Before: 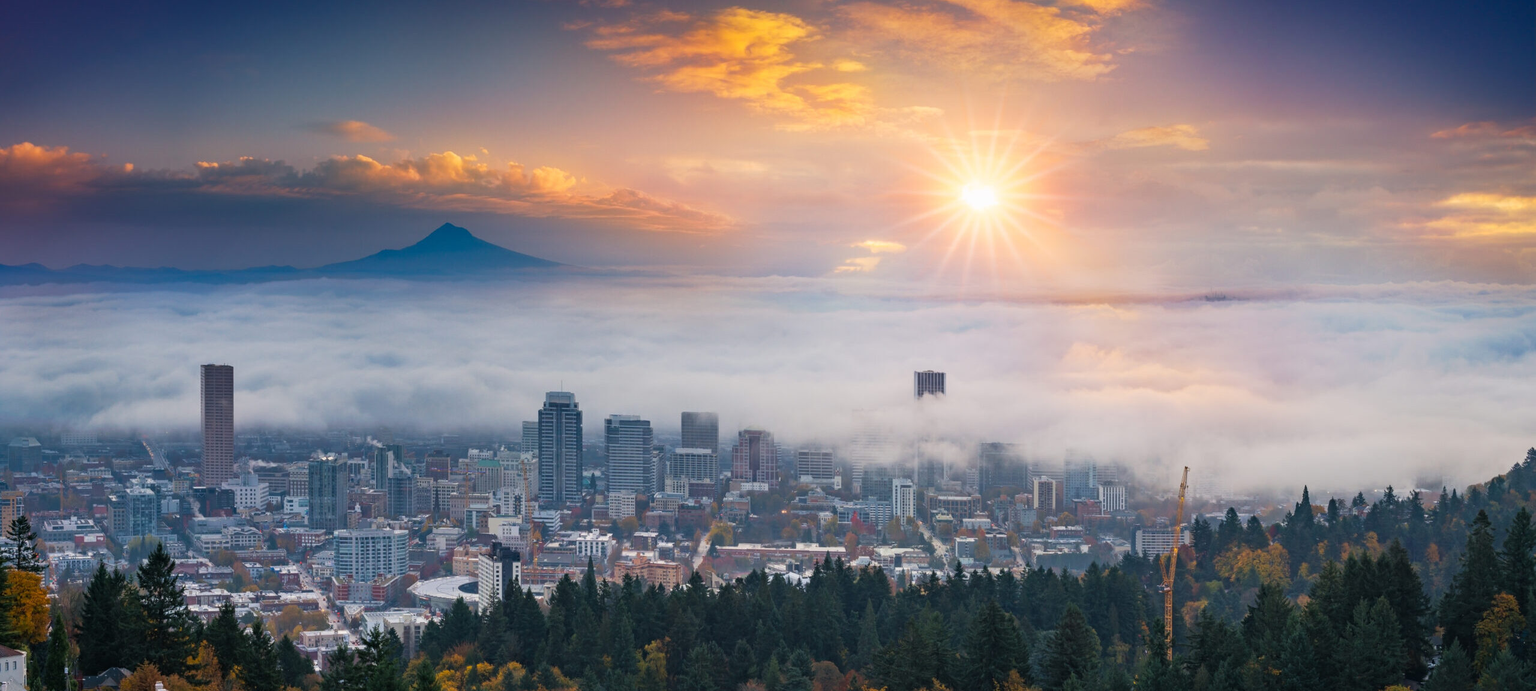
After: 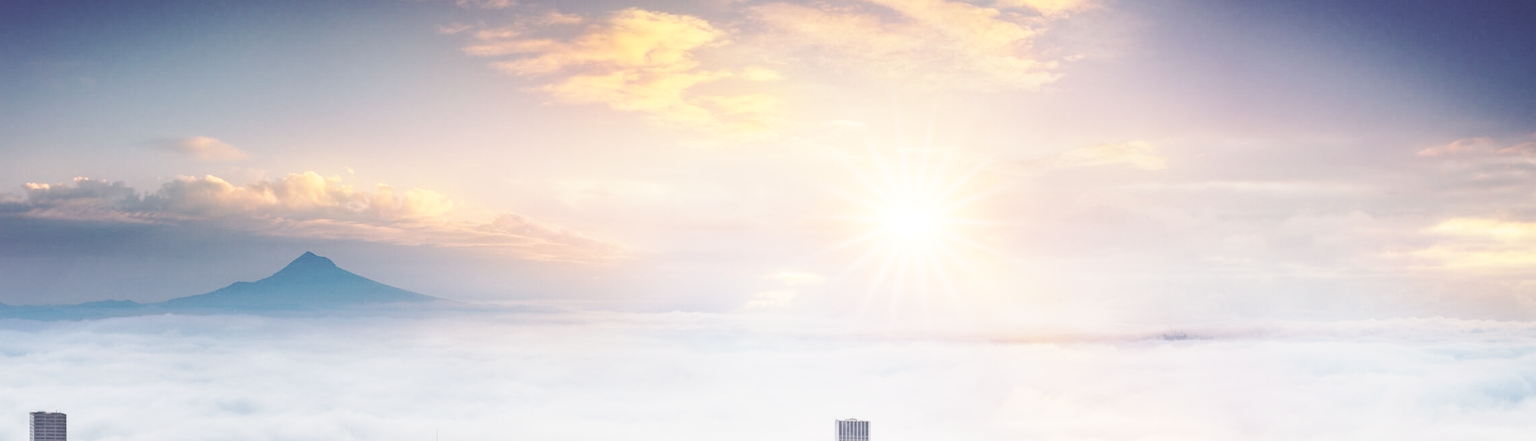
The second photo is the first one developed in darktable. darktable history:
contrast brightness saturation: brightness 0.187, saturation -0.493
base curve: curves: ch0 [(0, 0) (0.032, 0.037) (0.105, 0.228) (0.435, 0.76) (0.856, 0.983) (1, 1)], preserve colors none
crop and rotate: left 11.398%, bottom 43.317%
